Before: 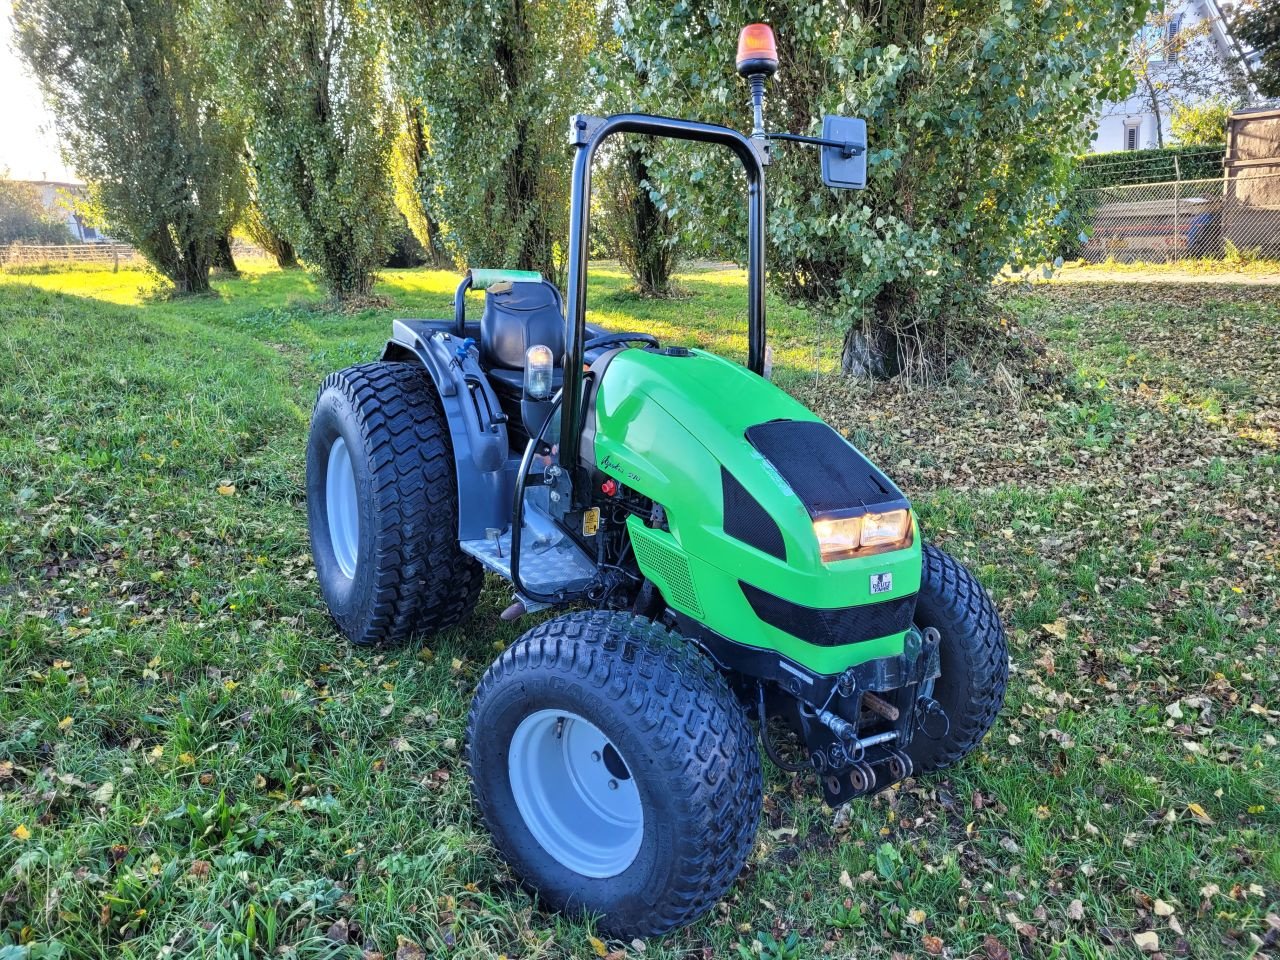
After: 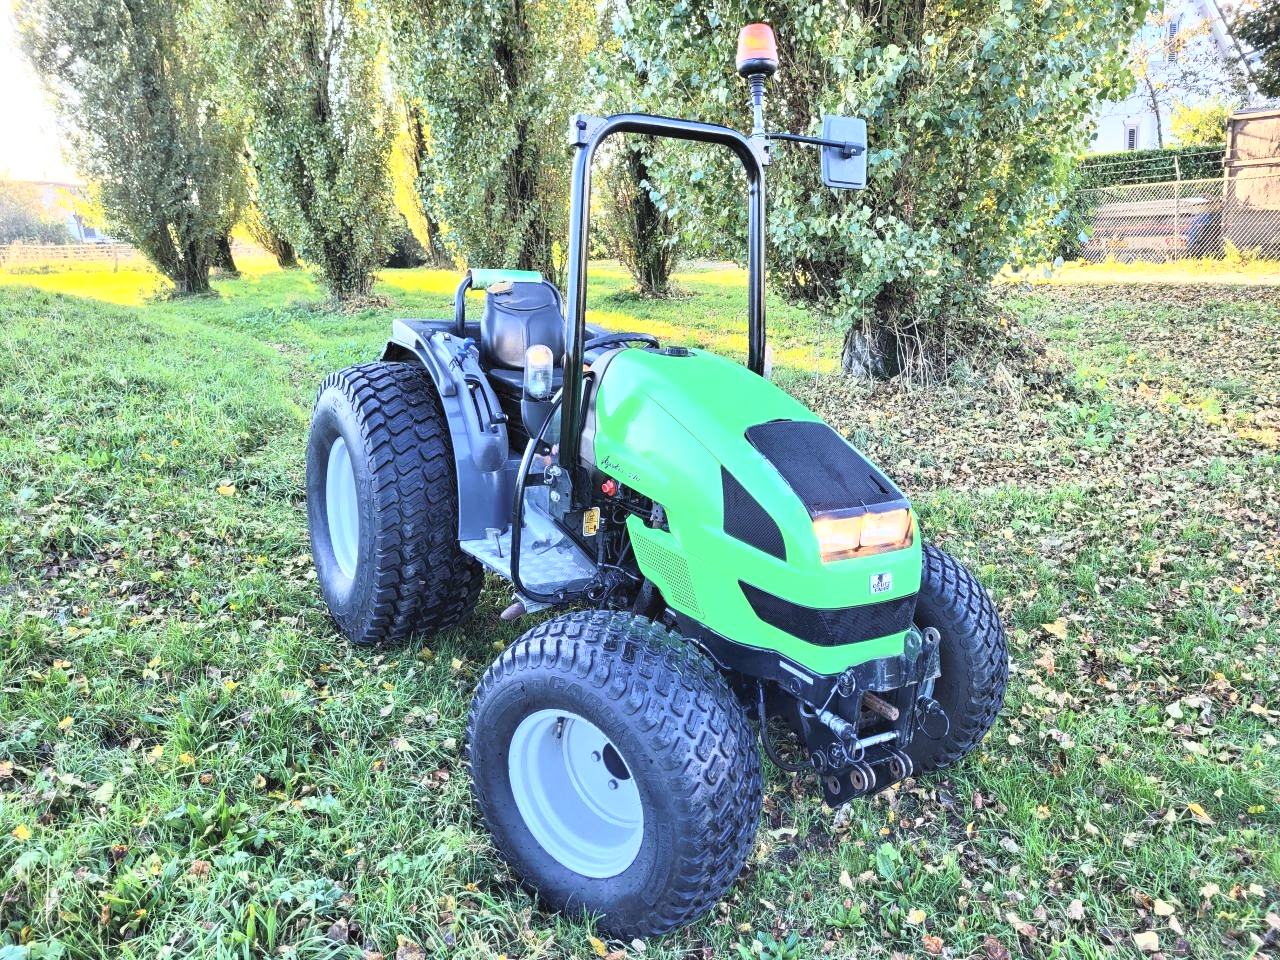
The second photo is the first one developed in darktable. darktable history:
contrast brightness saturation: contrast 0.383, brightness 0.51
